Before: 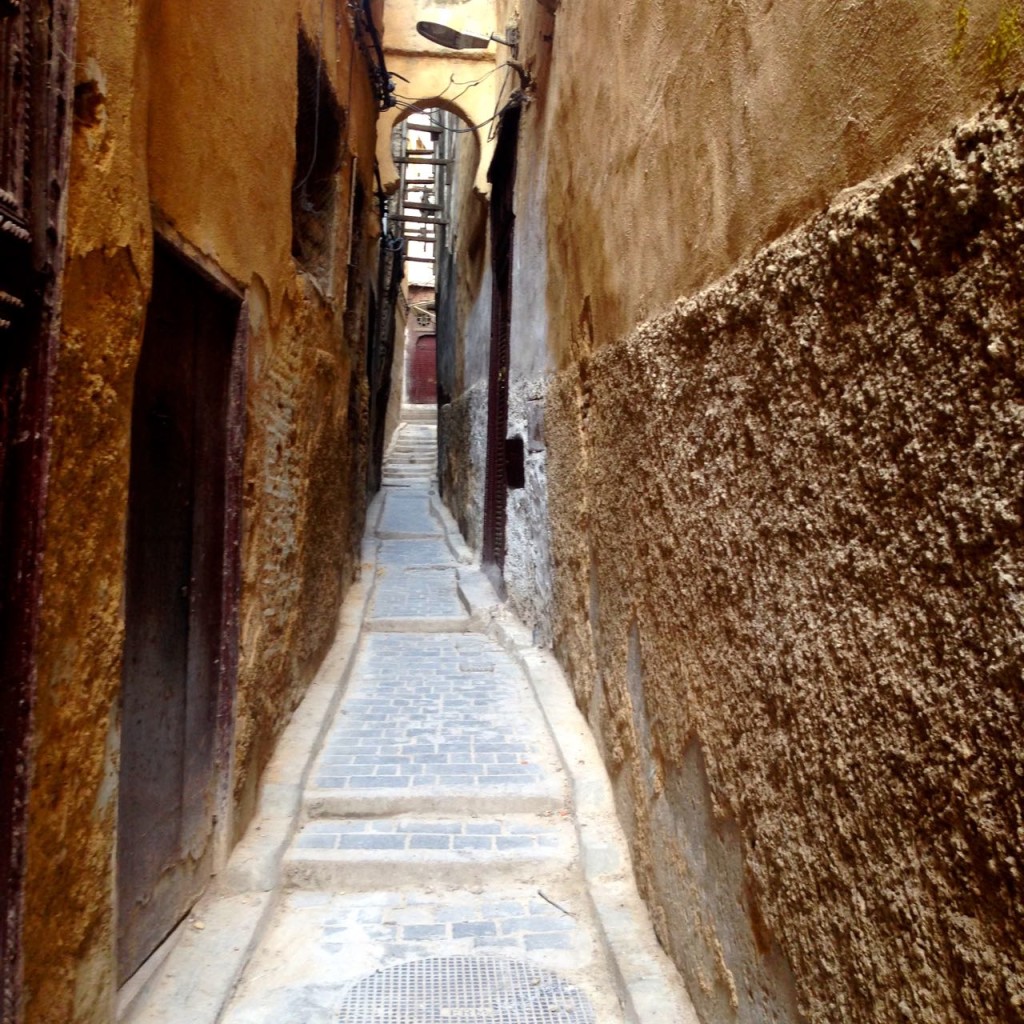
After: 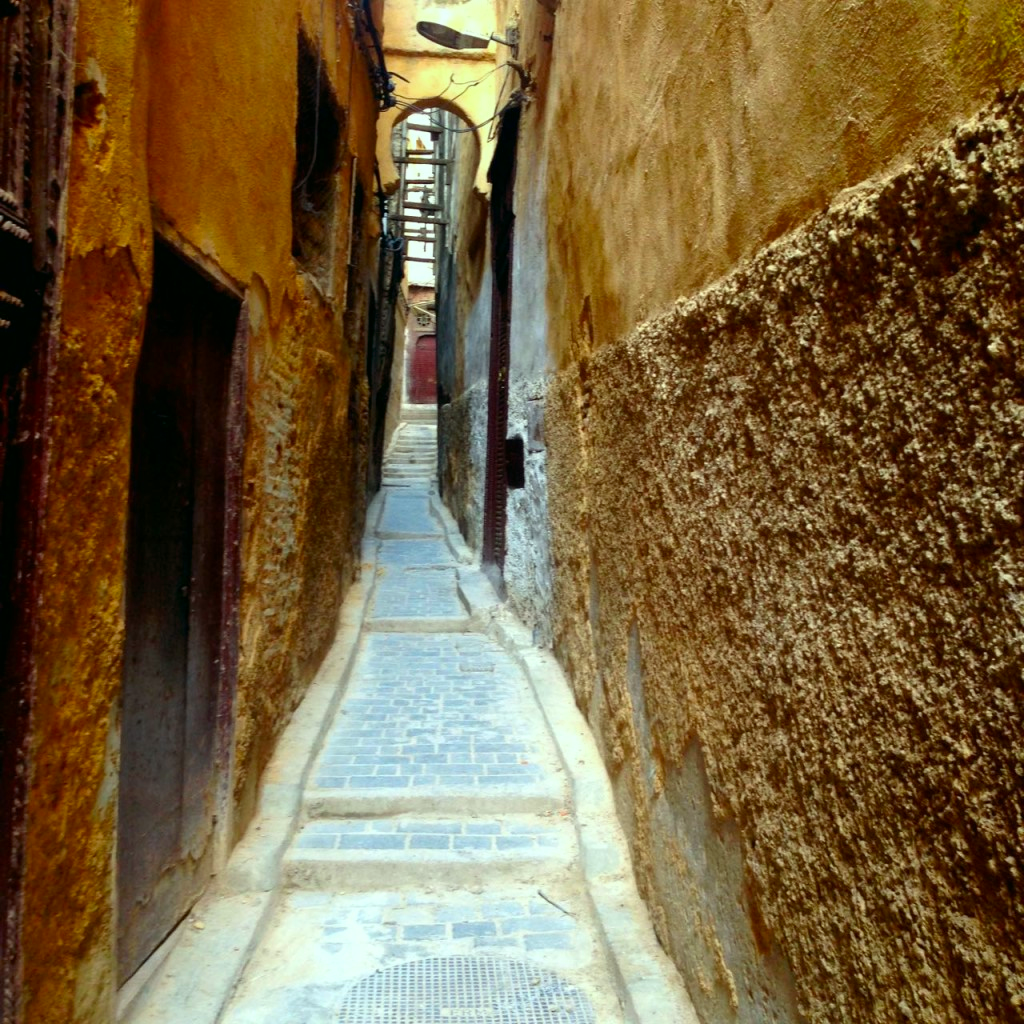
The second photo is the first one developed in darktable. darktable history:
color correction: highlights a* -7.33, highlights b* 1.26, shadows a* -3.55, saturation 1.4
